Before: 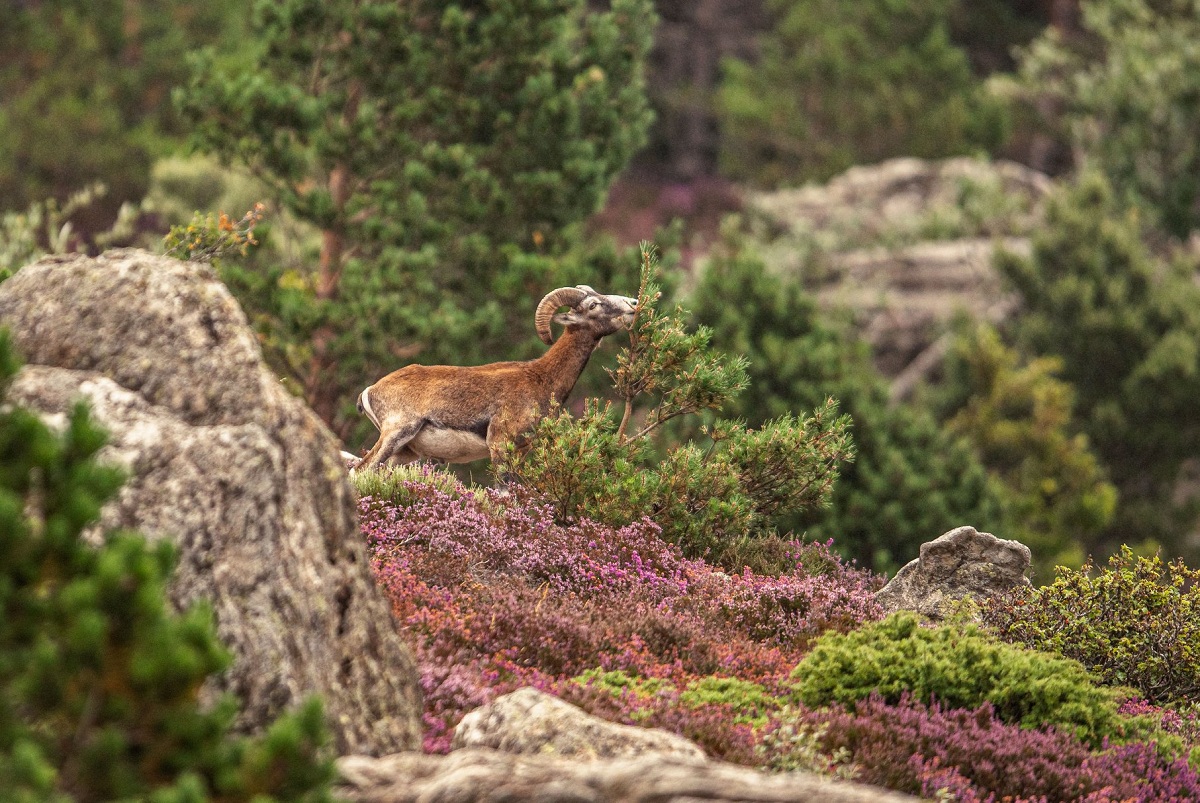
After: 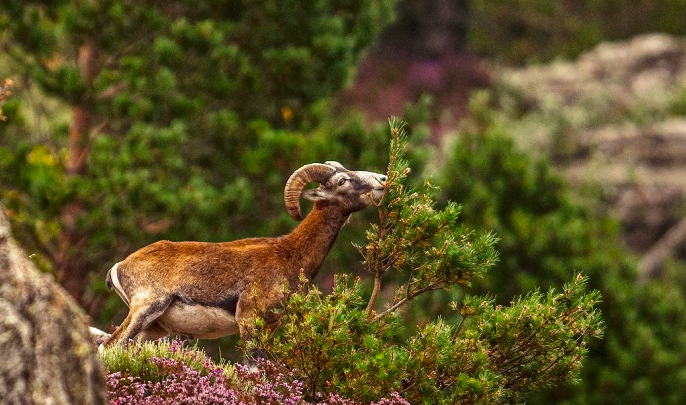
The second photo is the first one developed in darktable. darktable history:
crop: left 20.932%, top 15.471%, right 21.848%, bottom 34.081%
color balance: output saturation 120%
tone equalizer: -8 EV -0.55 EV
contrast brightness saturation: contrast 0.07, brightness -0.13, saturation 0.06
